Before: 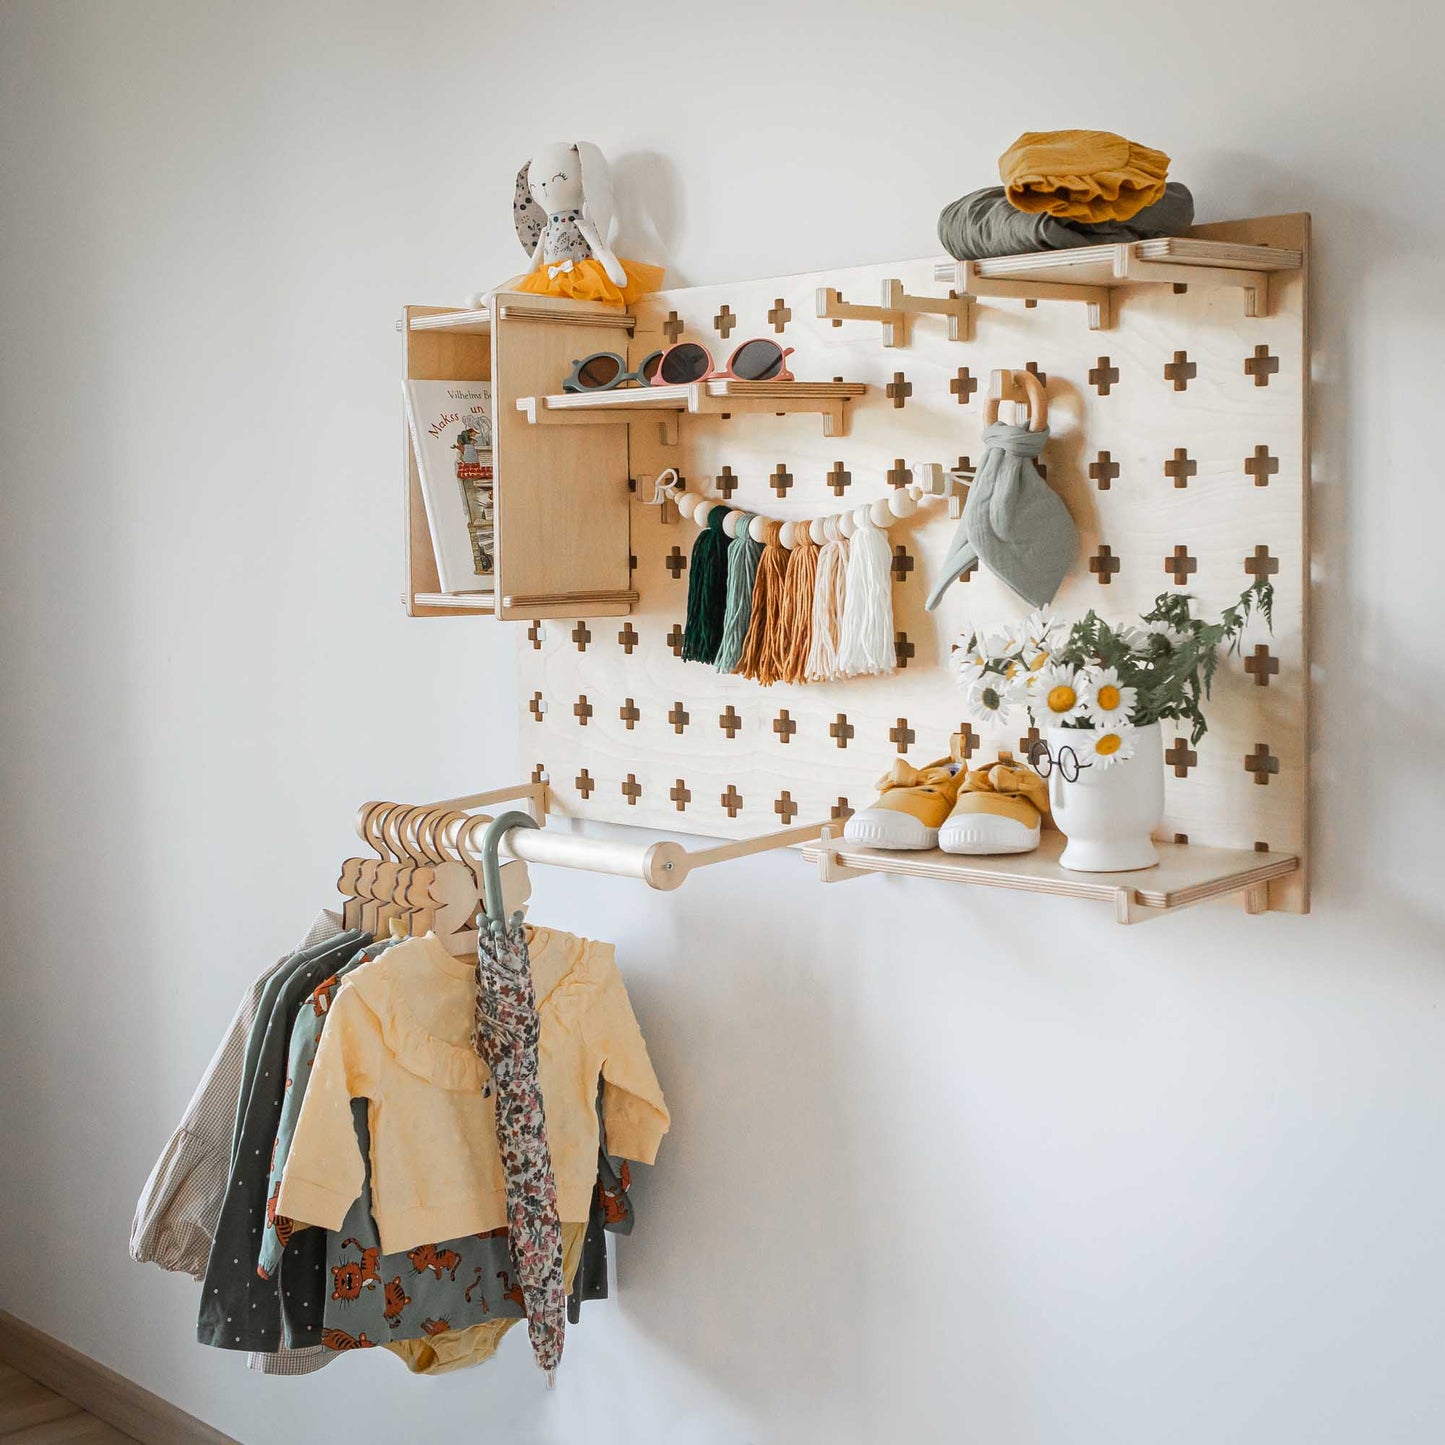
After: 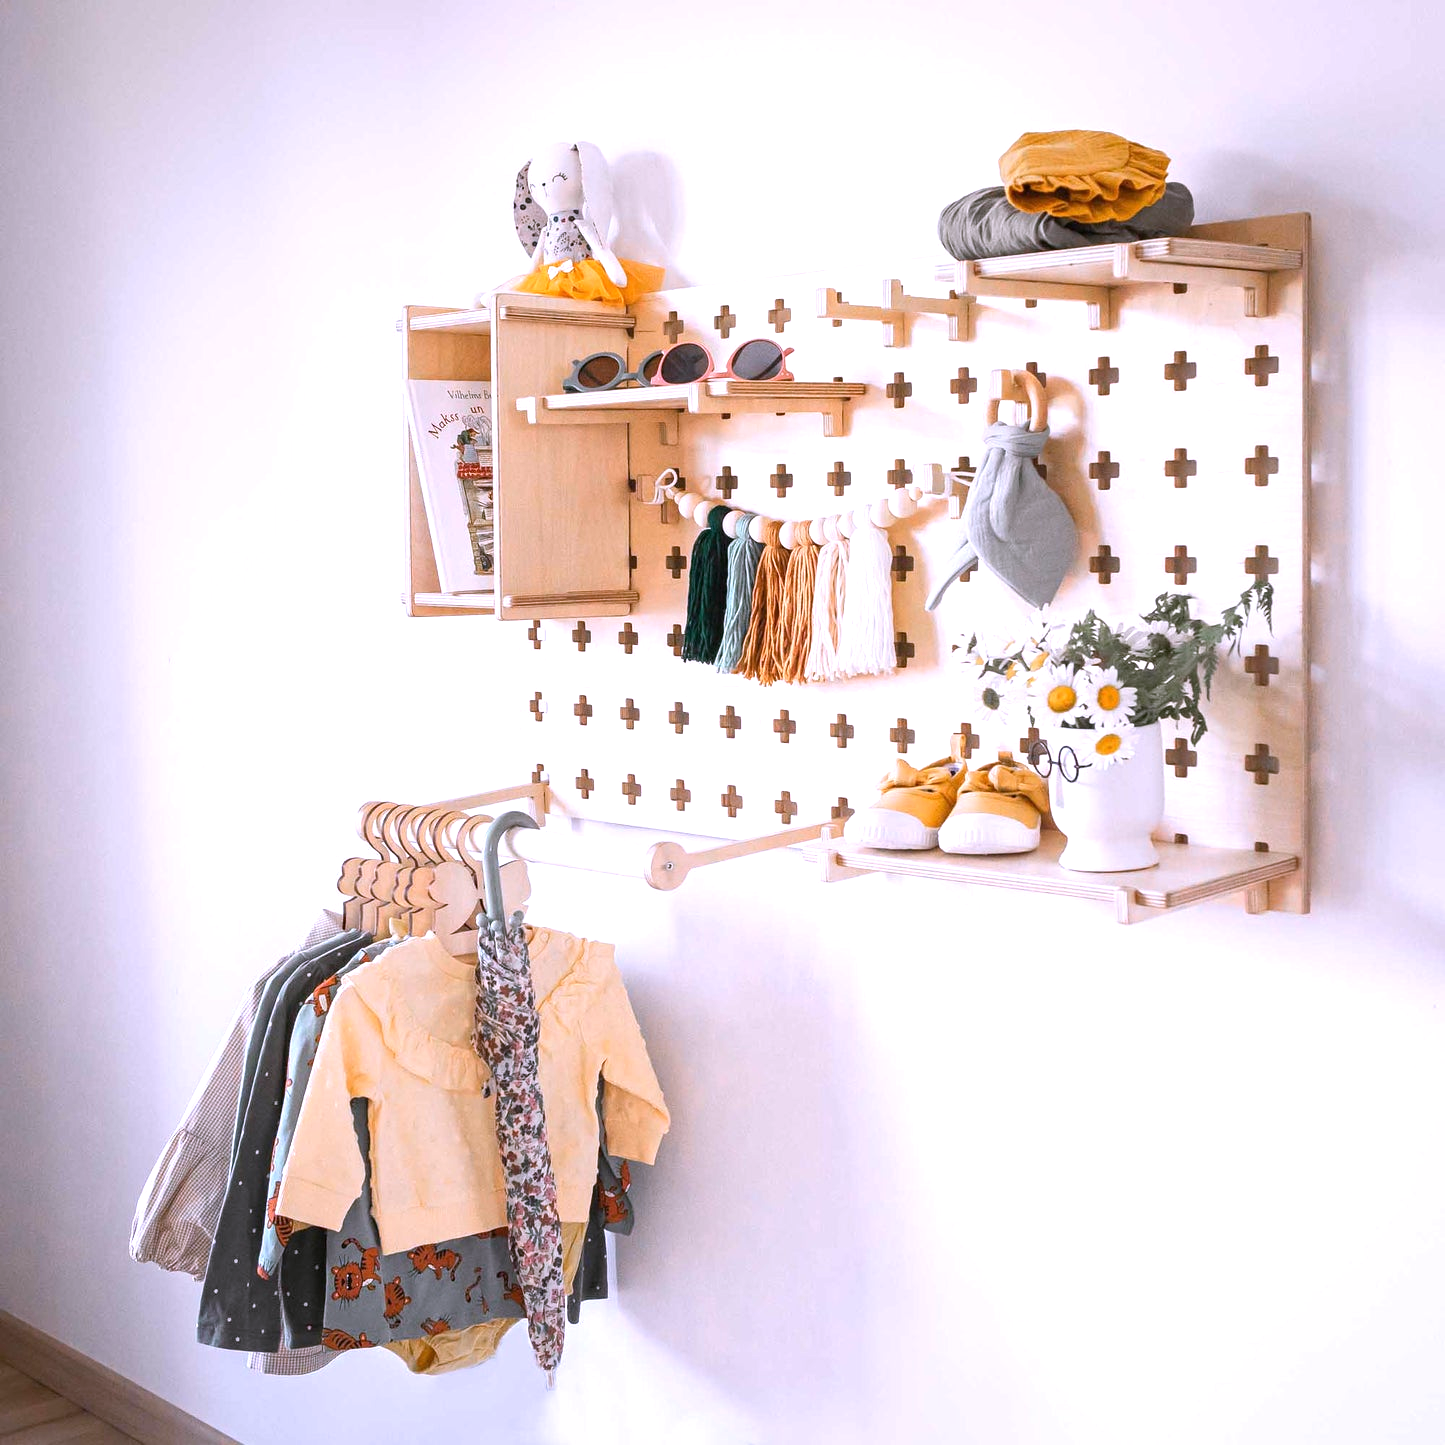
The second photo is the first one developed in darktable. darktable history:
exposure: exposure 0.6 EV, compensate highlight preservation false
white balance: red 1.042, blue 1.17
